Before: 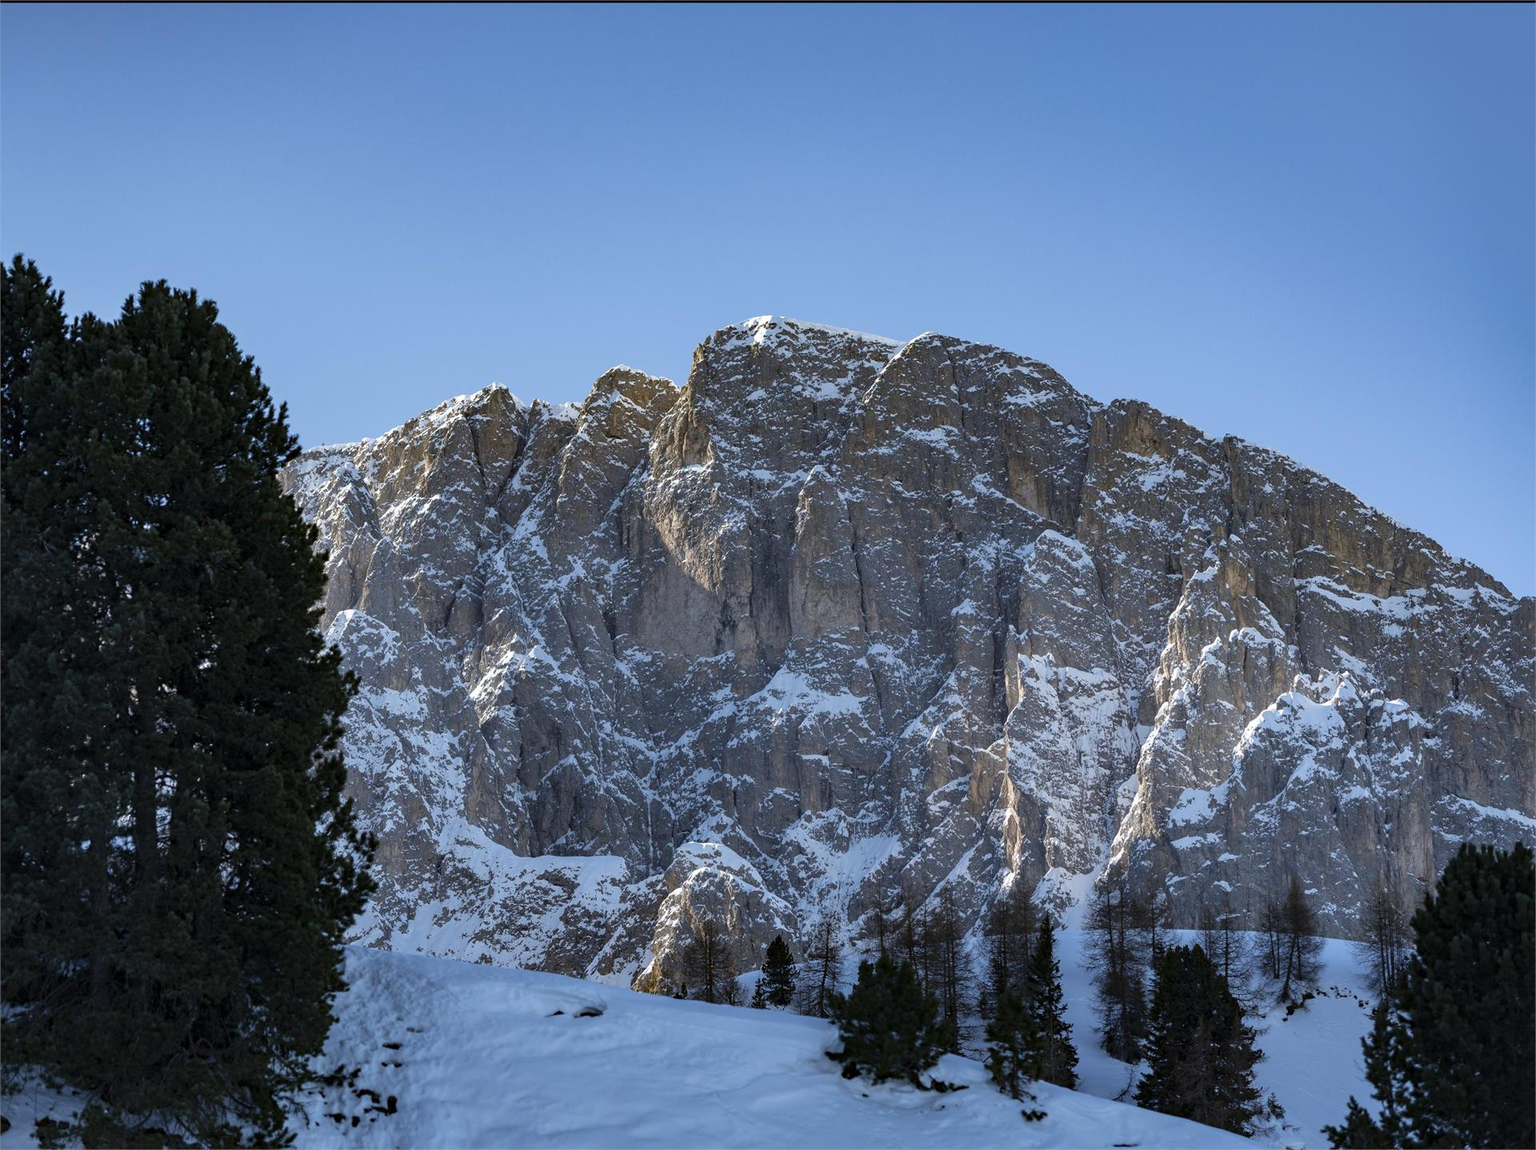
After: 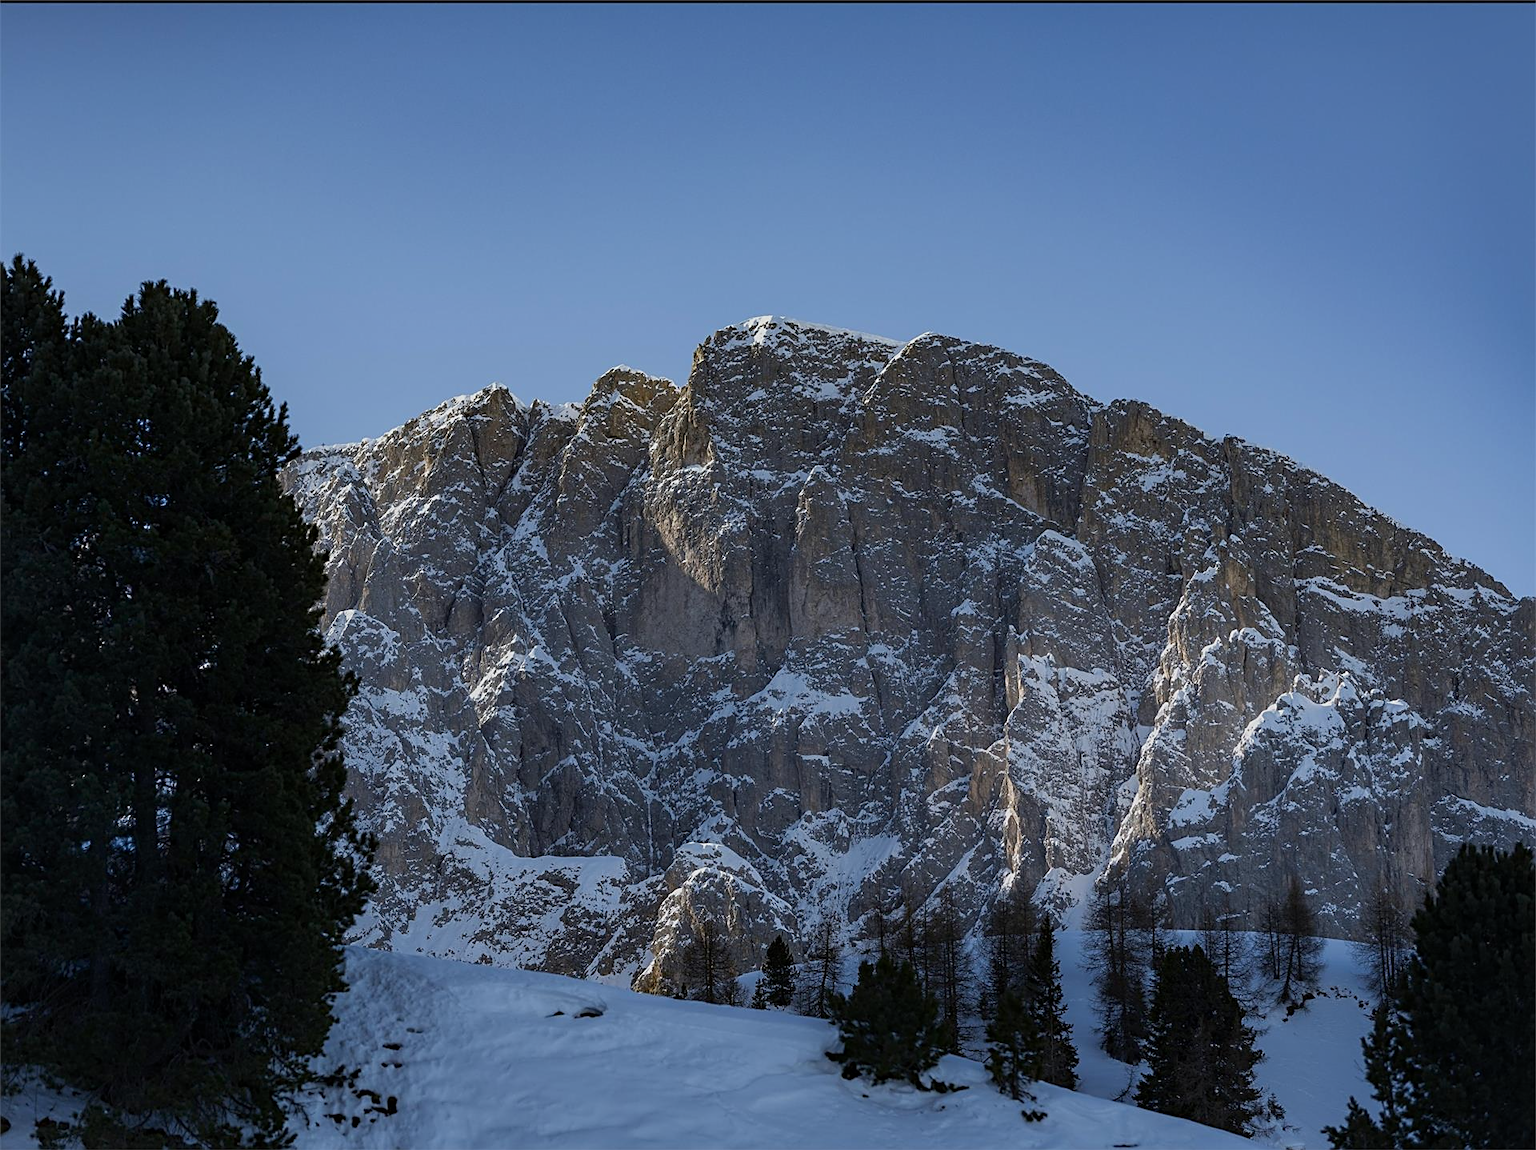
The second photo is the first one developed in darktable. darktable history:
shadows and highlights: shadows -41.13, highlights 62.73, soften with gaussian
sharpen: on, module defaults
exposure: exposure -0.493 EV, compensate exposure bias true, compensate highlight preservation false
